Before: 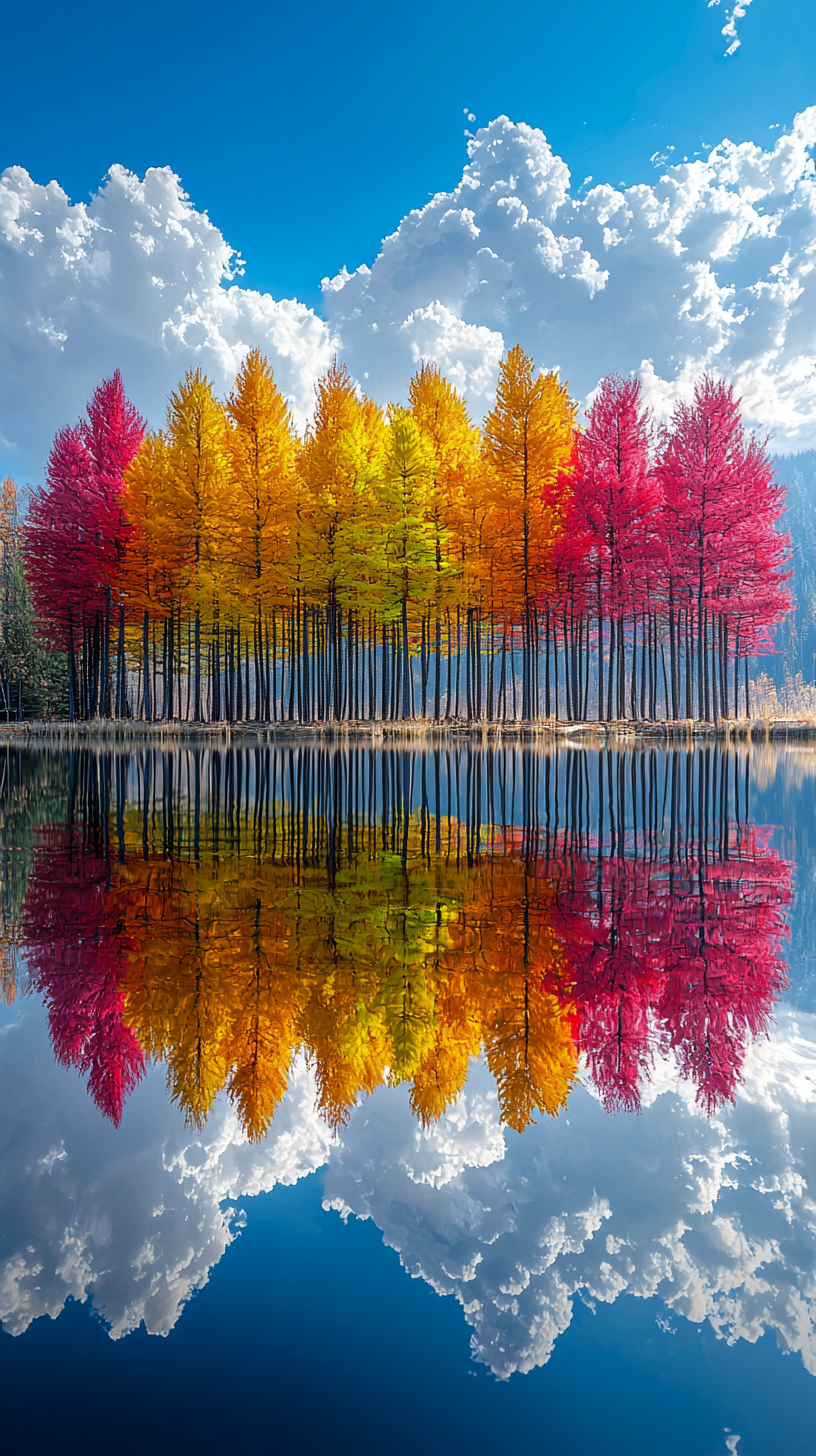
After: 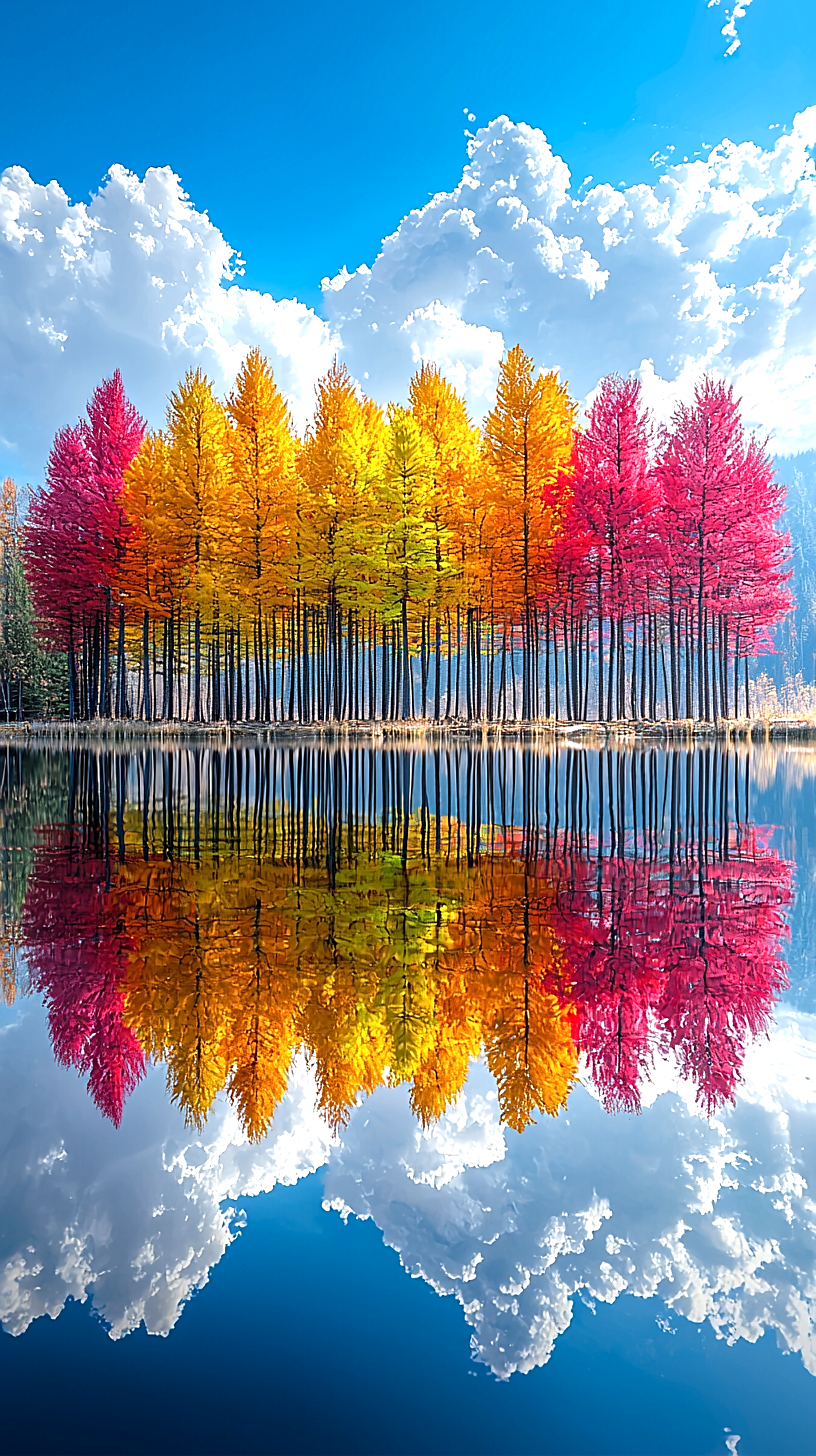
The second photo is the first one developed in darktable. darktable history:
exposure: exposure 0.556 EV, compensate highlight preservation false
sharpen: on, module defaults
